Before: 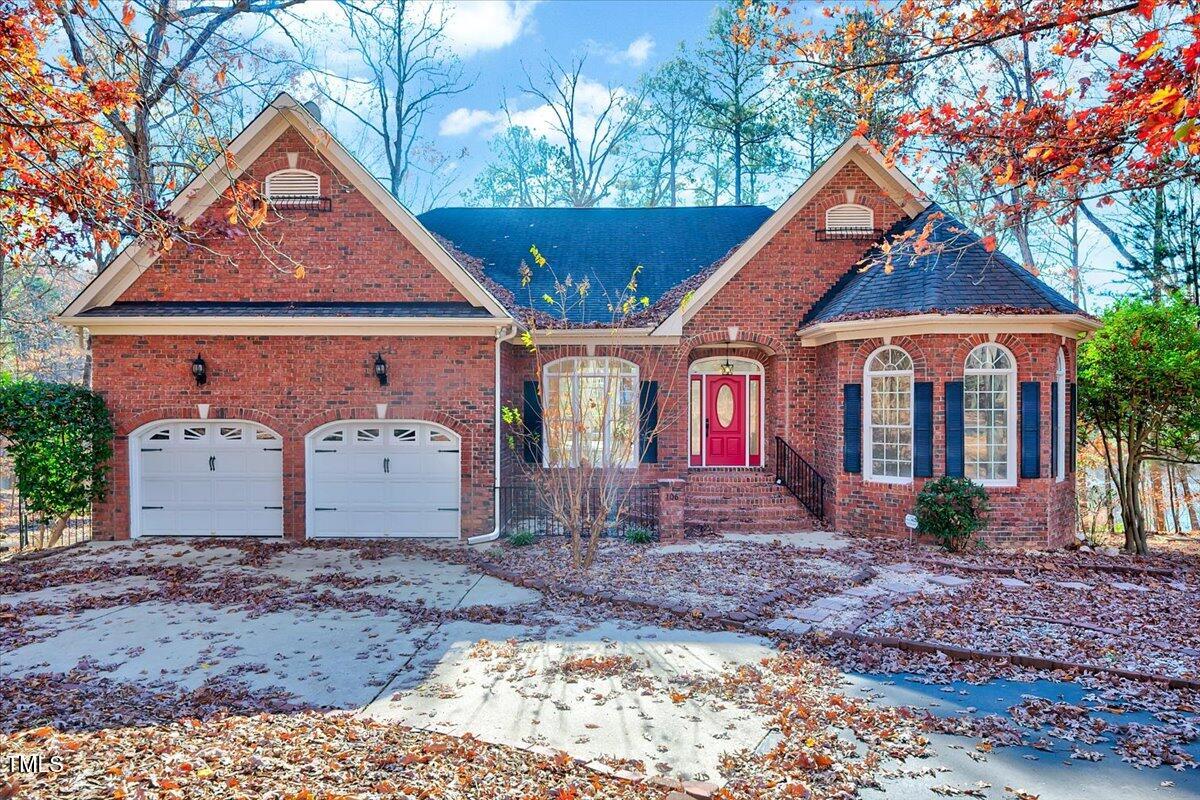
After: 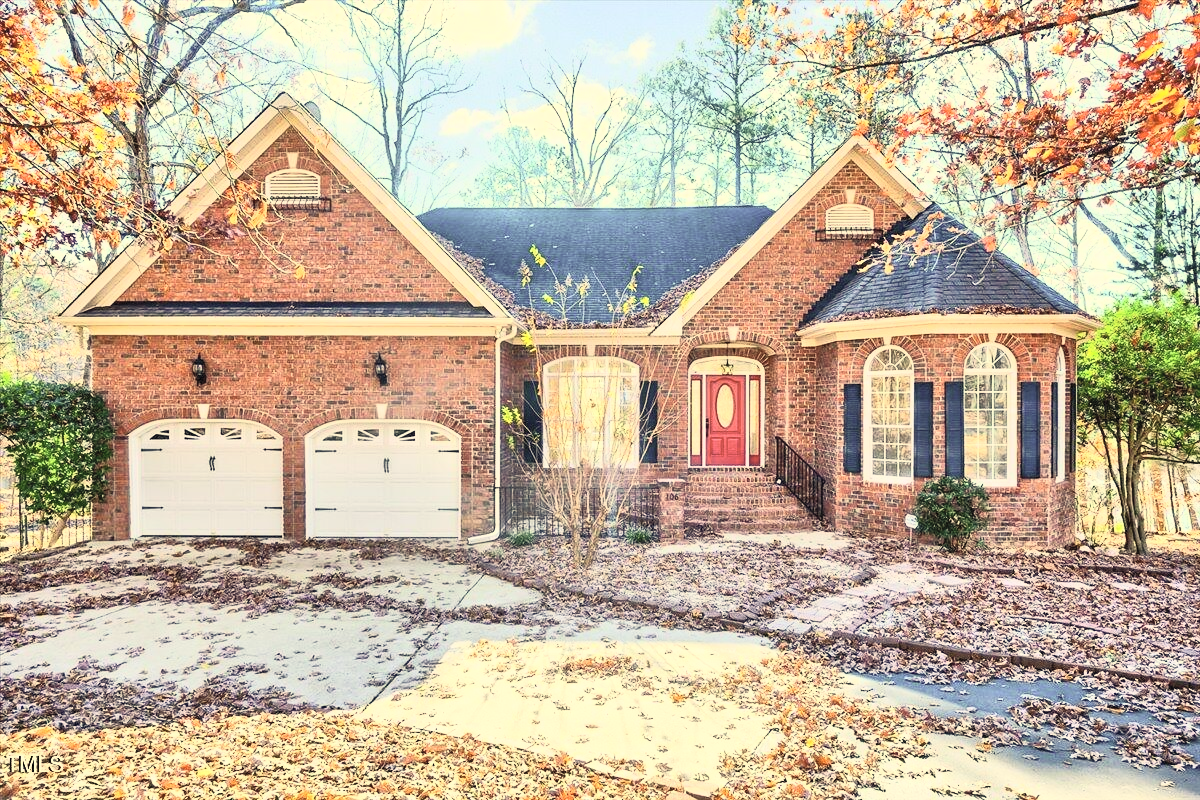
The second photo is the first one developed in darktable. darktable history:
contrast brightness saturation: contrast 0.421, brightness 0.545, saturation -0.199
color correction: highlights a* 2.29, highlights b* 22.58
